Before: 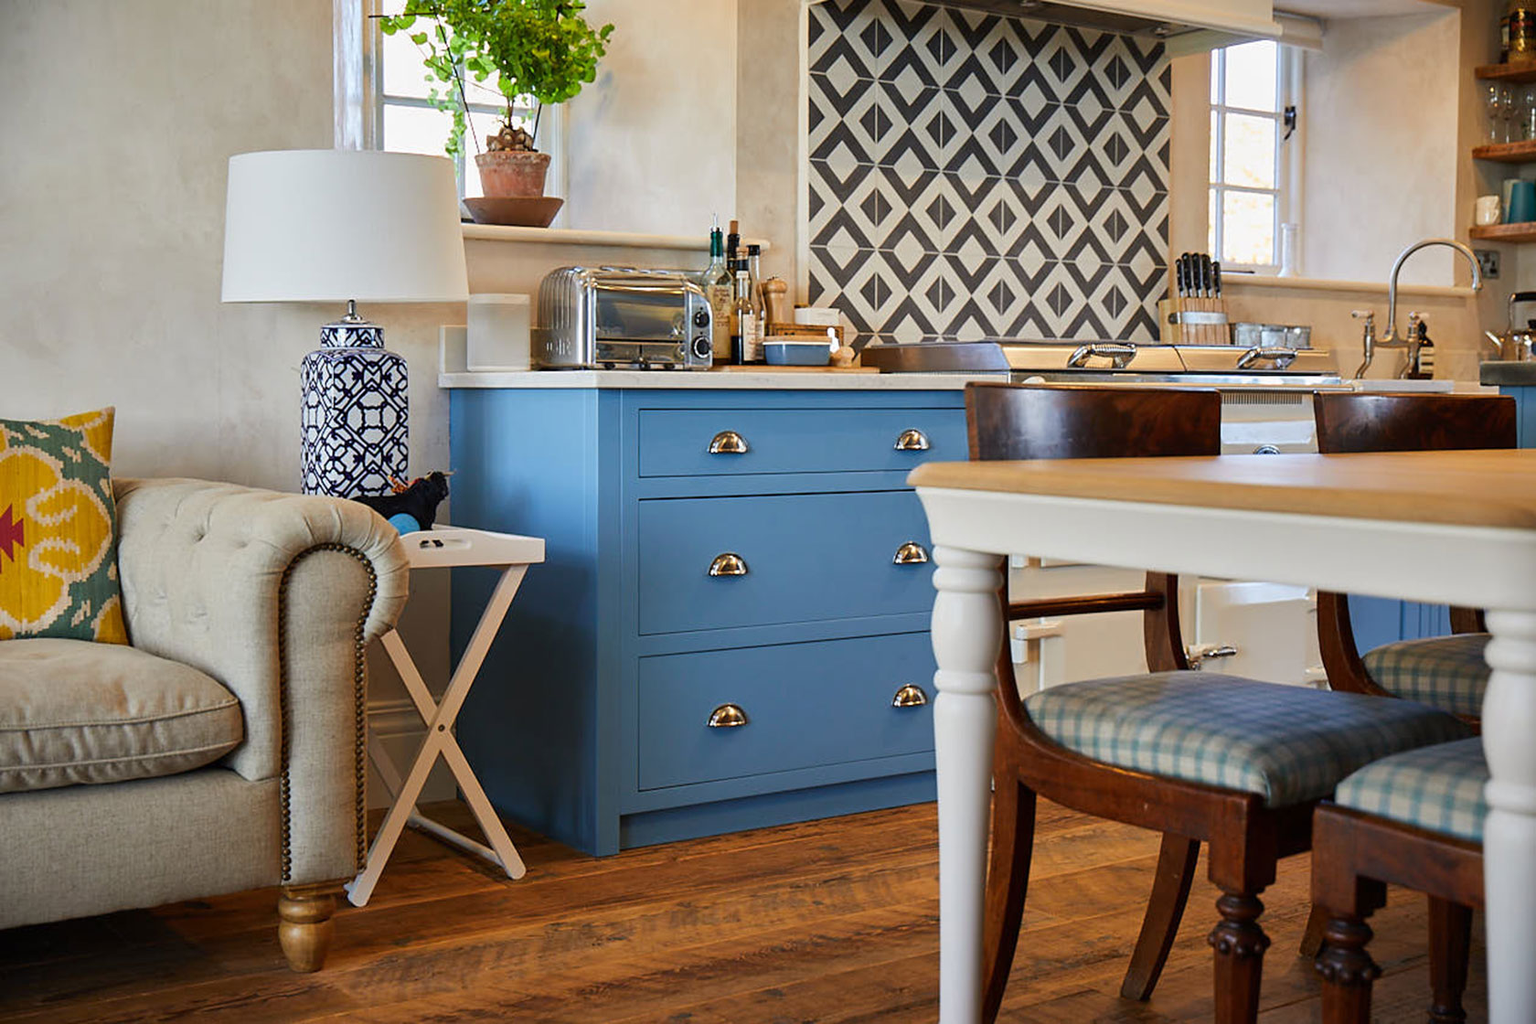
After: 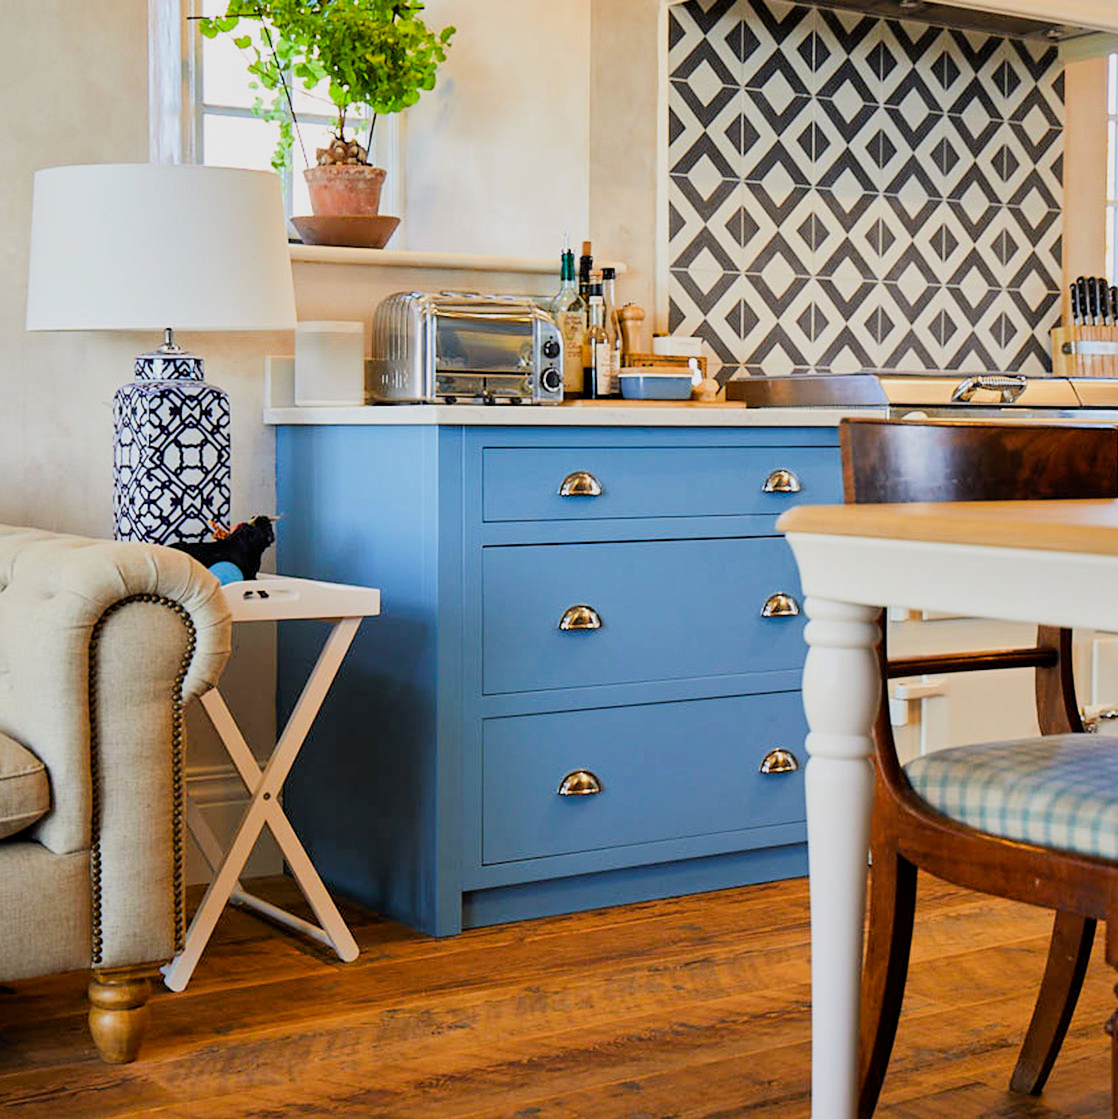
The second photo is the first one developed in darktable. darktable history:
crop and rotate: left 12.901%, right 20.499%
color balance rgb: perceptual saturation grading › global saturation 17.162%
exposure: black level correction 0, exposure 0.701 EV, compensate highlight preservation false
filmic rgb: black relative exposure -6.69 EV, white relative exposure 4.56 EV, hardness 3.24
